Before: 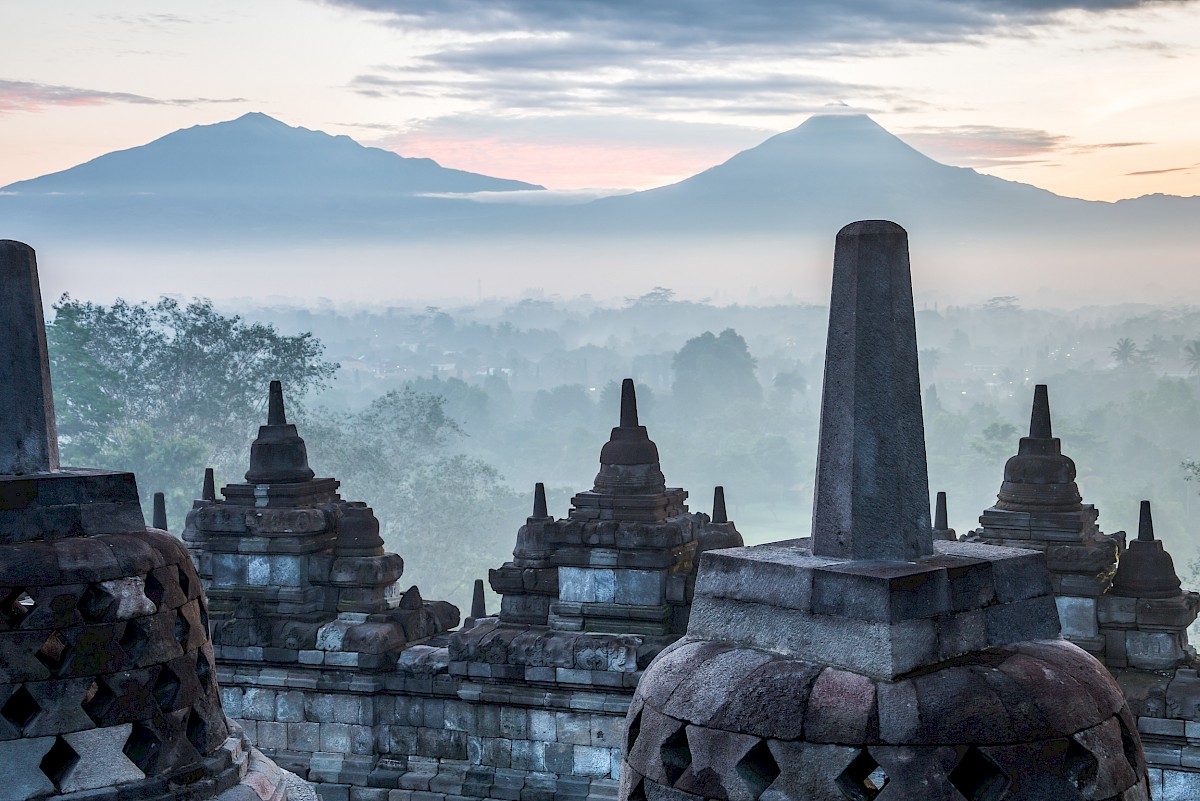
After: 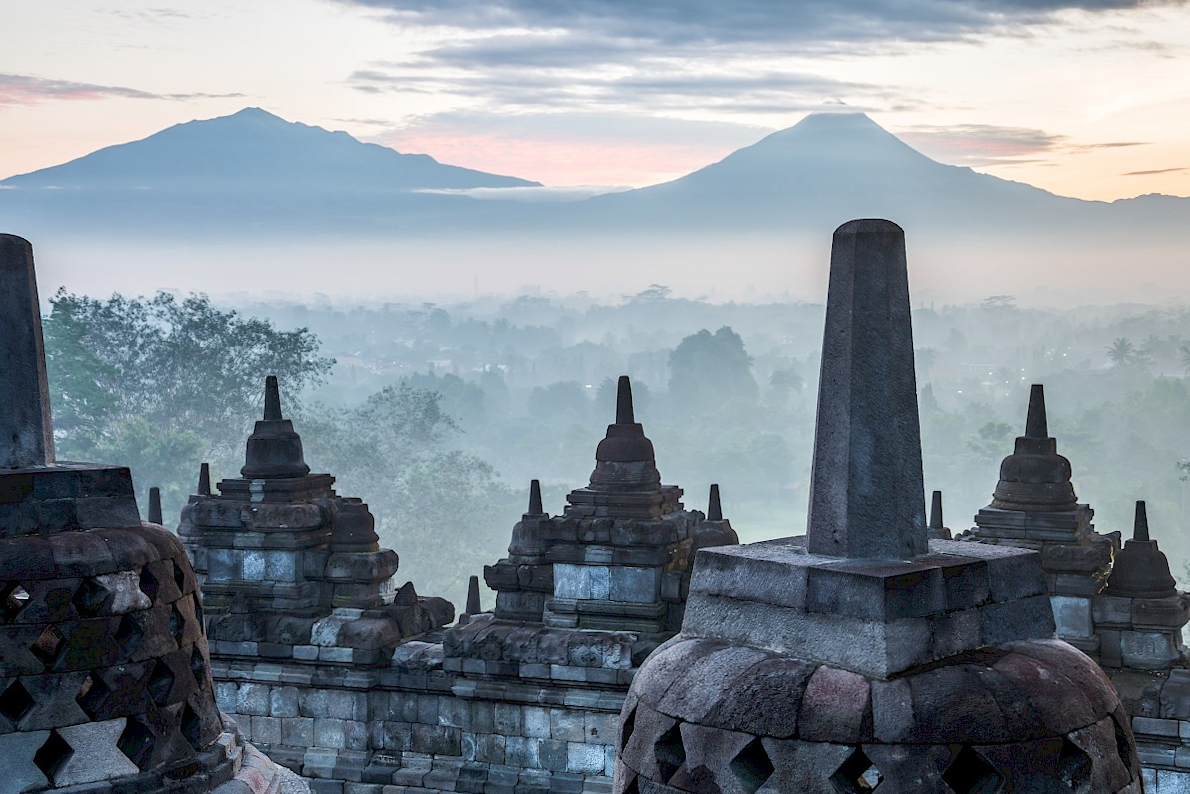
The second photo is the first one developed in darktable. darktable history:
crop and rotate: angle -0.318°
